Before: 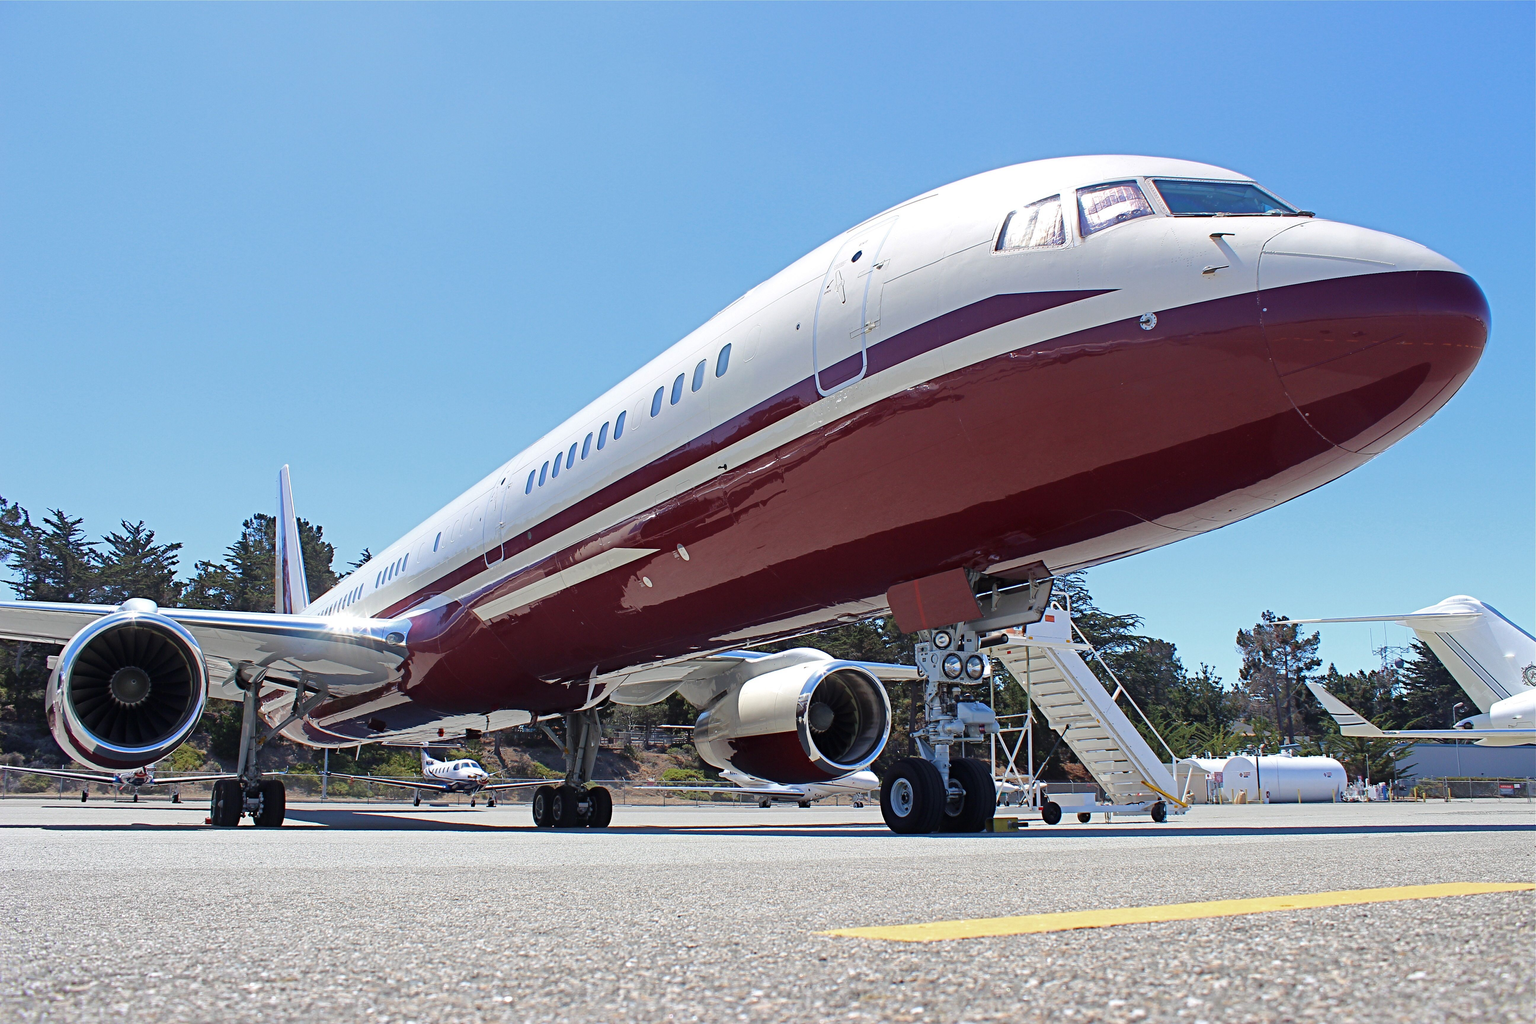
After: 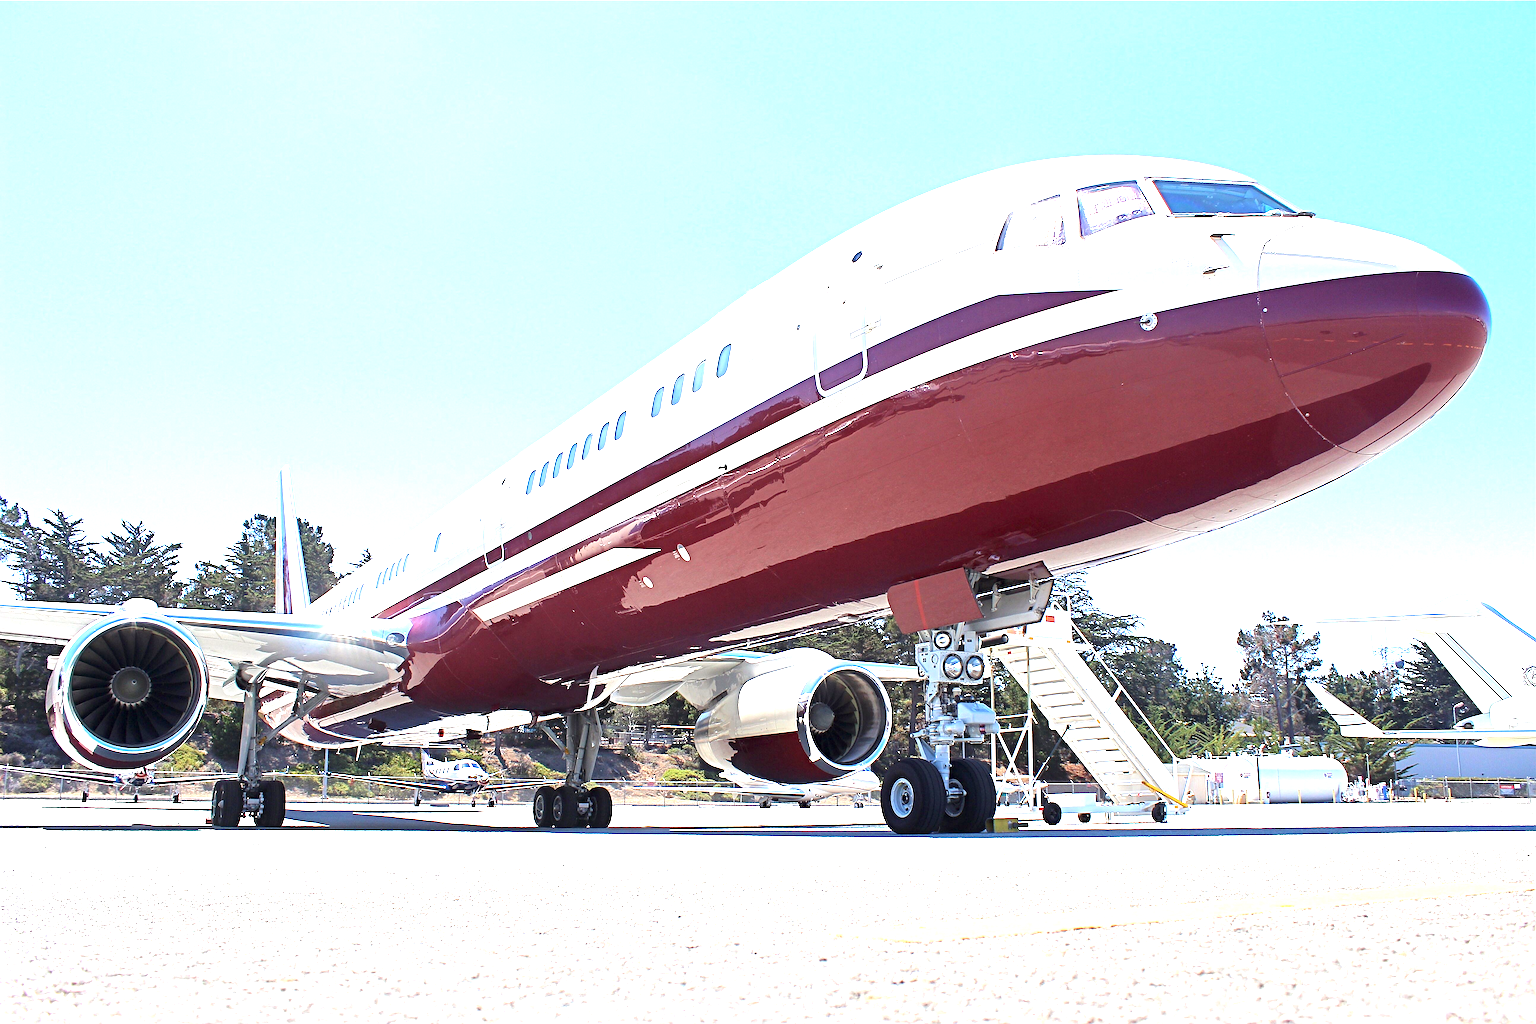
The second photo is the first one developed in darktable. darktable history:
white balance: red 1.009, blue 0.985
sharpen: on, module defaults
exposure: black level correction 0.001, exposure 1.646 EV, compensate exposure bias true, compensate highlight preservation false
